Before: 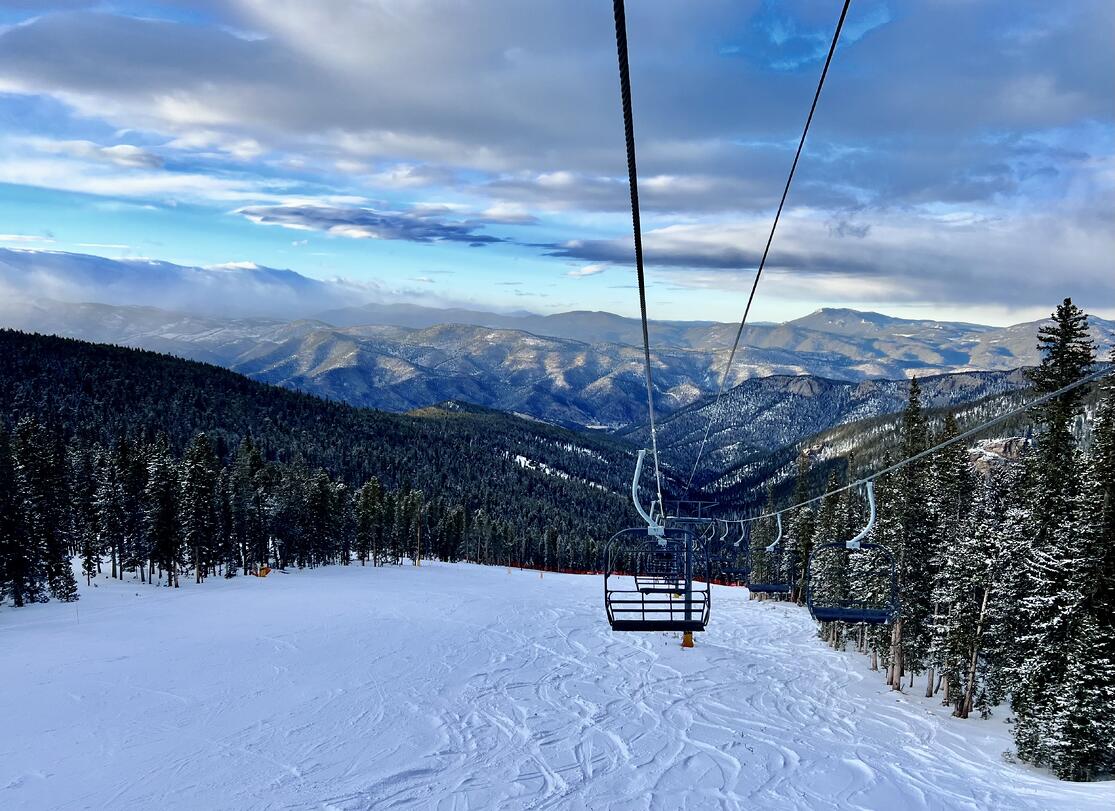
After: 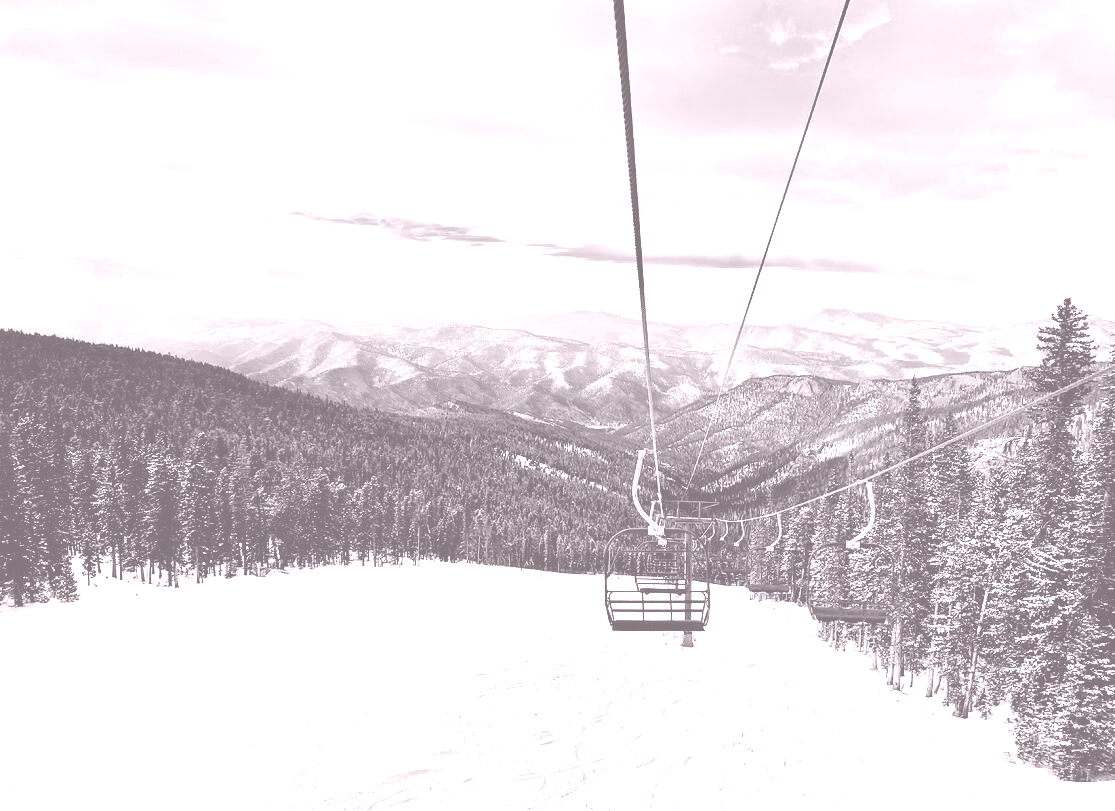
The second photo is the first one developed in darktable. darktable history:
tone equalizer: on, module defaults
colorize: hue 25.2°, saturation 83%, source mix 82%, lightness 79%, version 1
